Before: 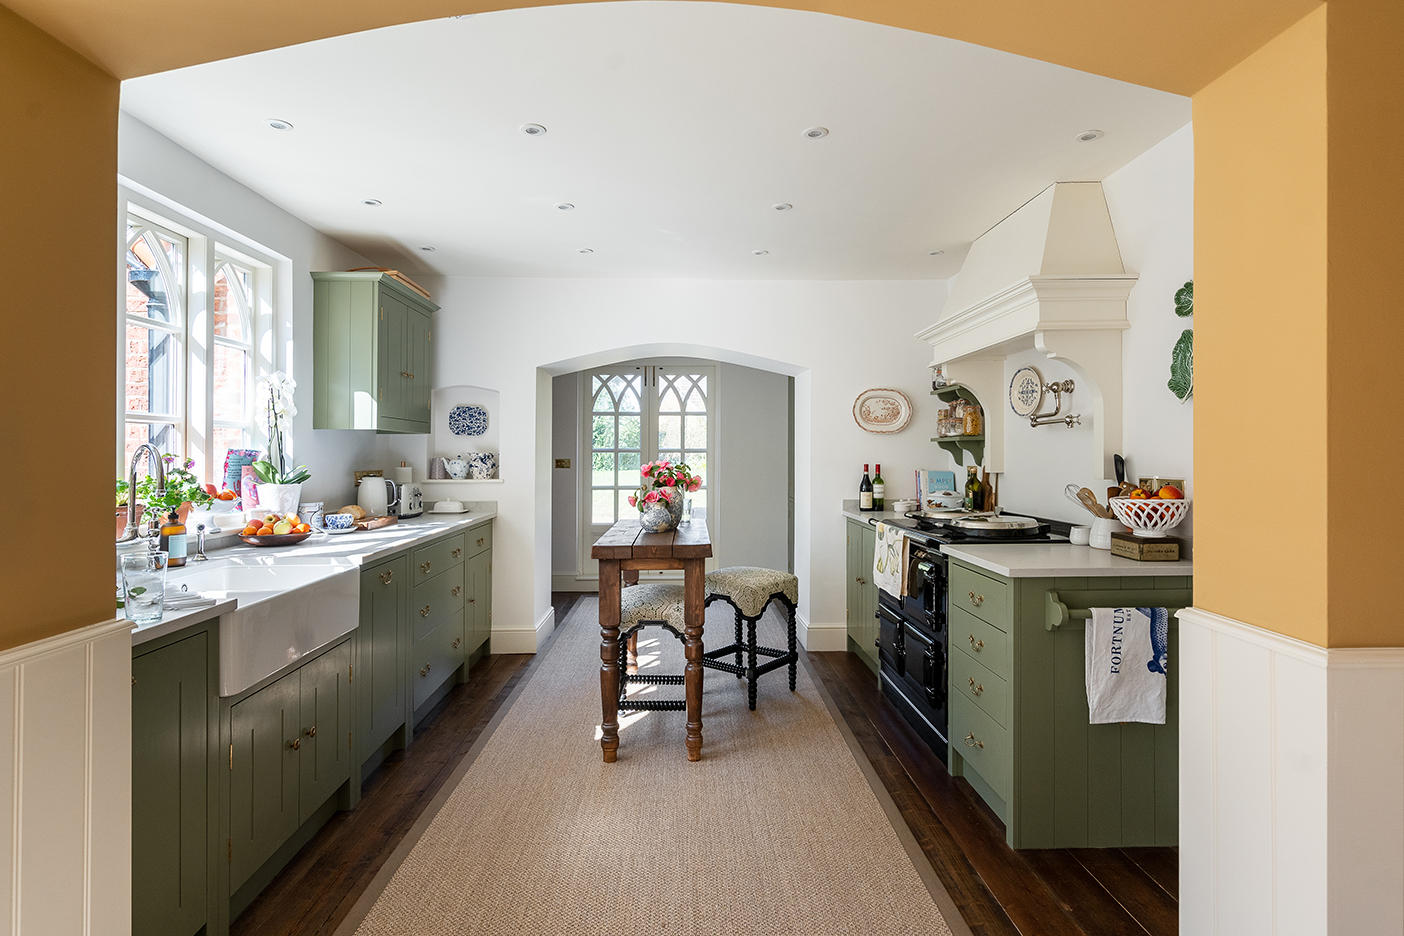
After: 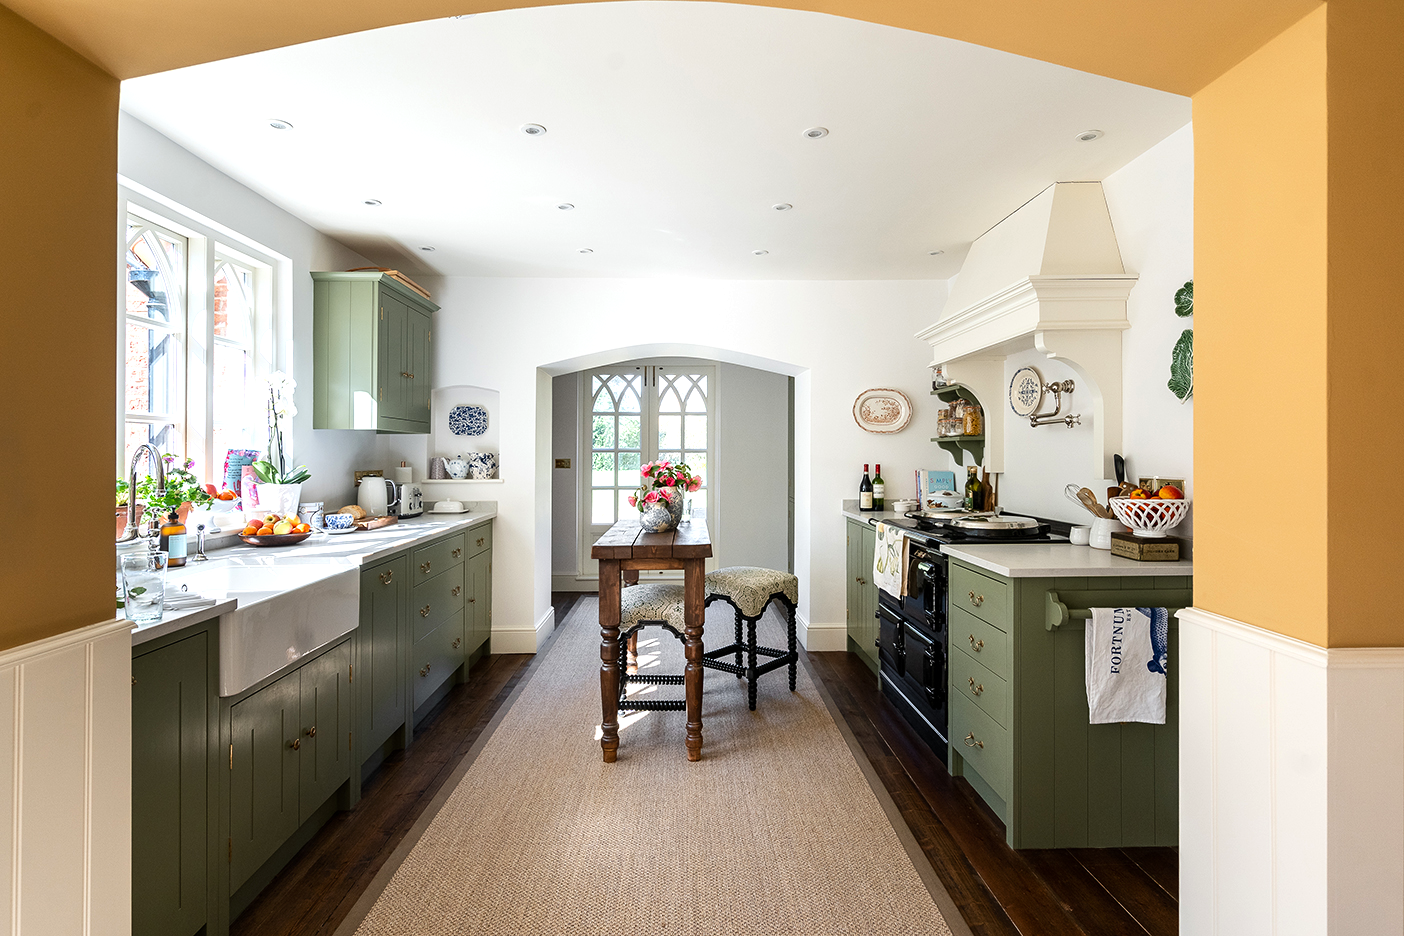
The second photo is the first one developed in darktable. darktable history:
contrast brightness saturation: contrast 0.04, saturation 0.07
exposure: compensate exposure bias true, compensate highlight preservation false
tone equalizer: -8 EV -0.414 EV, -7 EV -0.407 EV, -6 EV -0.296 EV, -5 EV -0.233 EV, -3 EV 0.223 EV, -2 EV 0.334 EV, -1 EV 0.385 EV, +0 EV 0.426 EV, edges refinement/feathering 500, mask exposure compensation -1.57 EV, preserve details no
